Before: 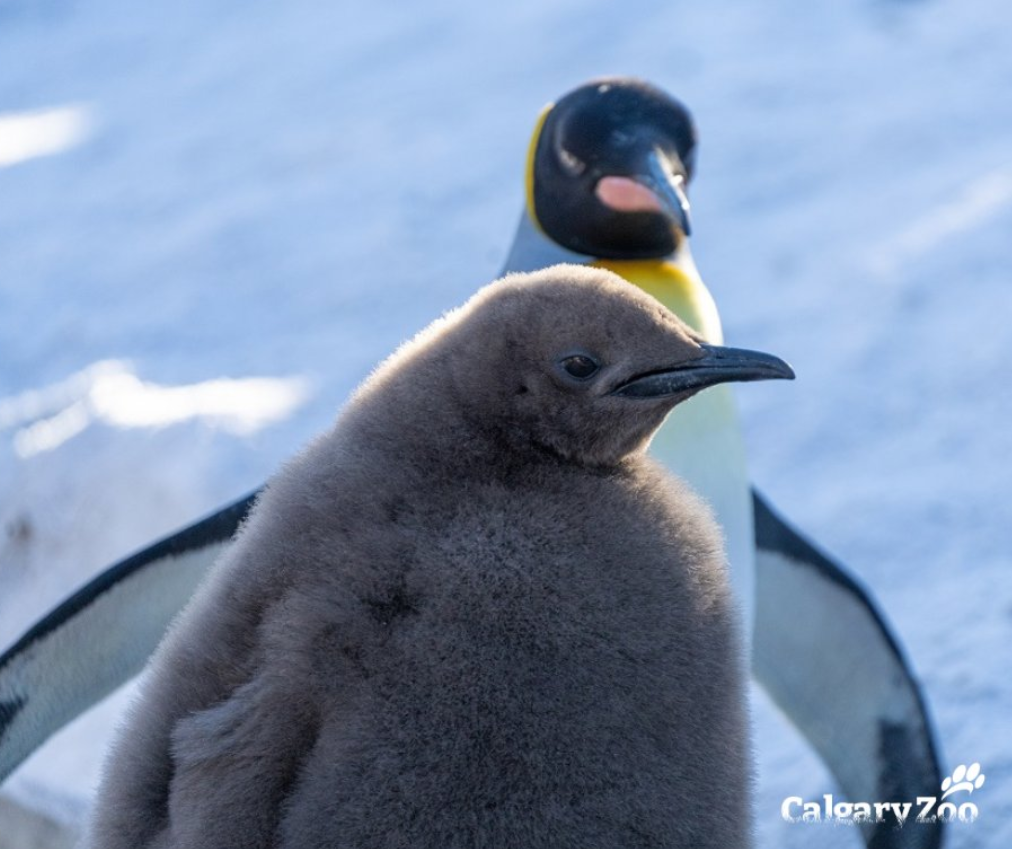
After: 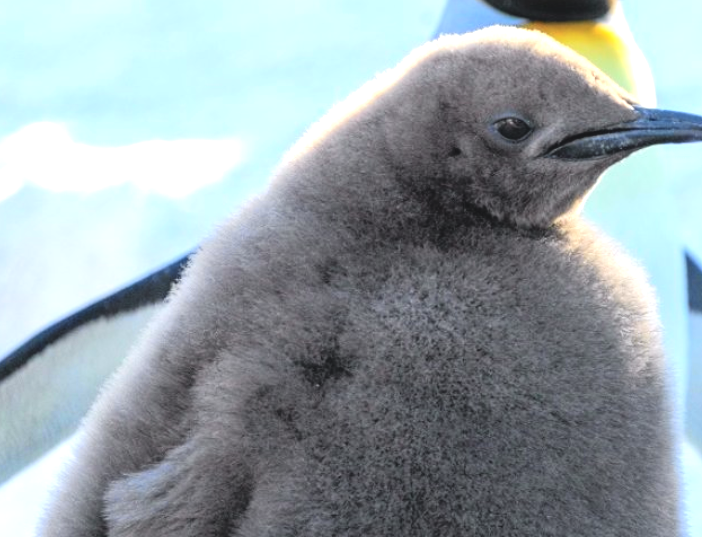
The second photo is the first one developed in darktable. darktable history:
exposure: black level correction -0.006, exposure 1 EV, compensate exposure bias true, compensate highlight preservation false
crop: left 6.64%, top 28.129%, right 23.979%, bottom 8.55%
tone curve: curves: ch0 [(0.003, 0.029) (0.037, 0.036) (0.149, 0.117) (0.297, 0.318) (0.422, 0.474) (0.531, 0.6) (0.743, 0.809) (0.877, 0.901) (1, 0.98)]; ch1 [(0, 0) (0.305, 0.325) (0.453, 0.437) (0.482, 0.479) (0.501, 0.5) (0.506, 0.503) (0.567, 0.572) (0.605, 0.608) (0.668, 0.69) (1, 1)]; ch2 [(0, 0) (0.313, 0.306) (0.4, 0.399) (0.45, 0.48) (0.499, 0.502) (0.512, 0.523) (0.57, 0.595) (0.653, 0.662) (1, 1)], color space Lab, independent channels, preserve colors none
